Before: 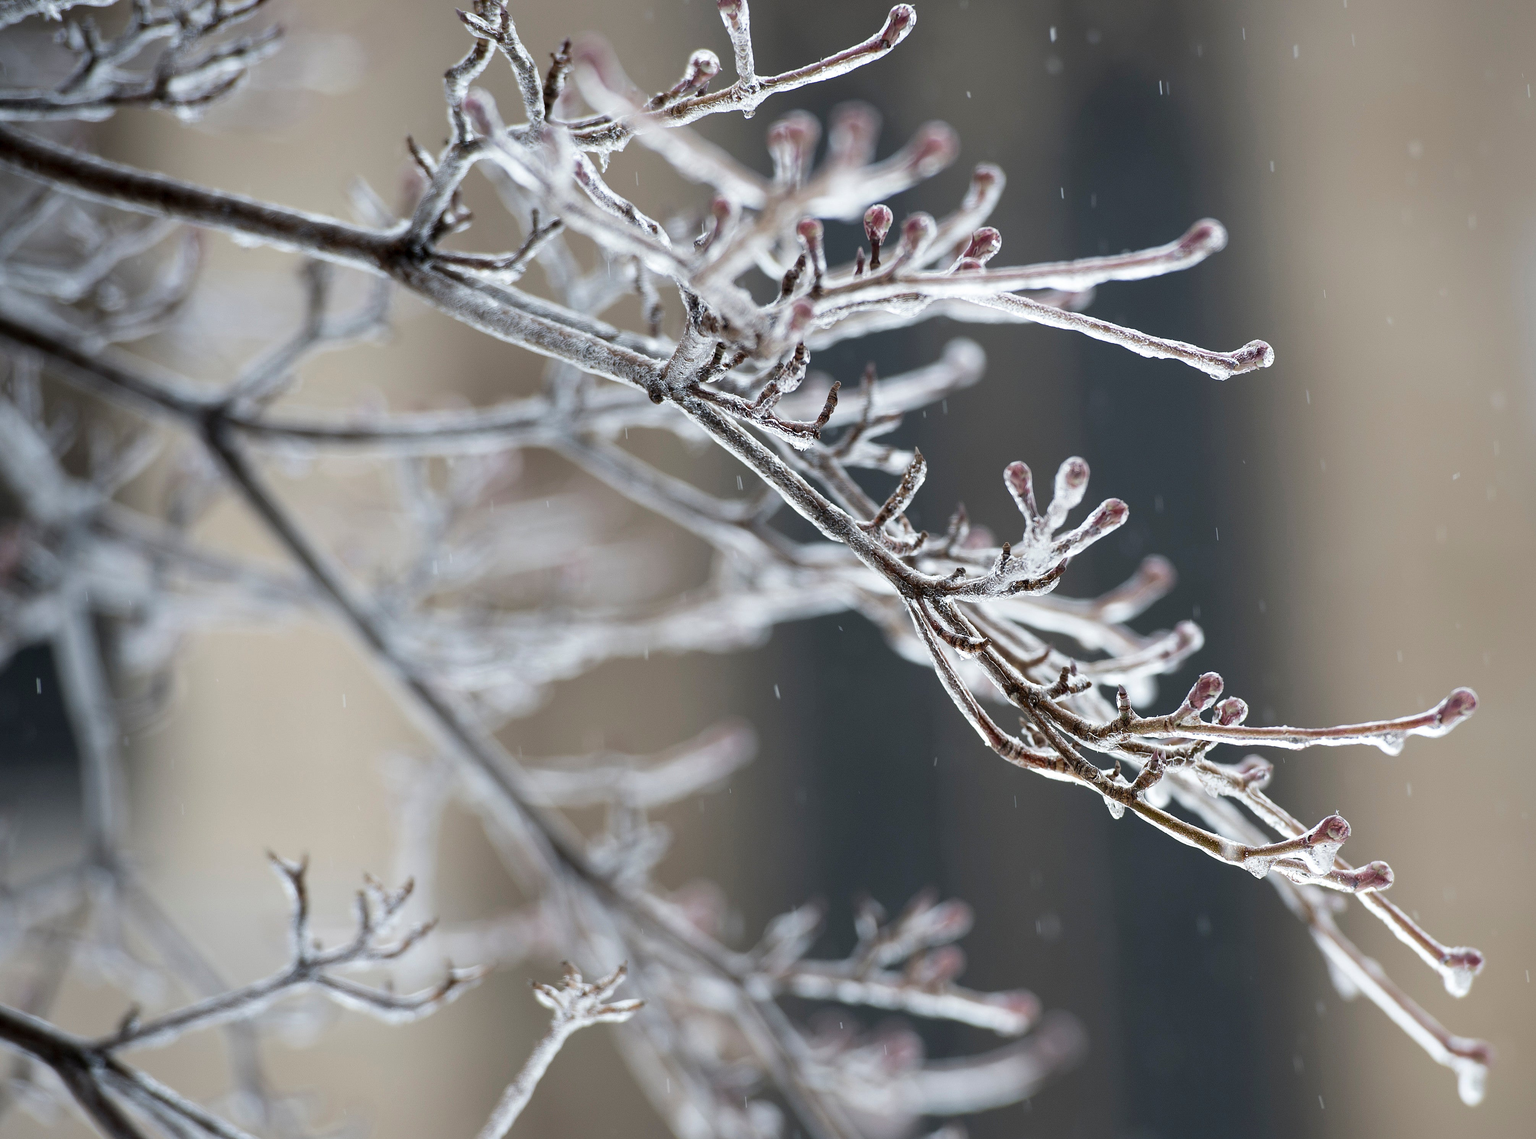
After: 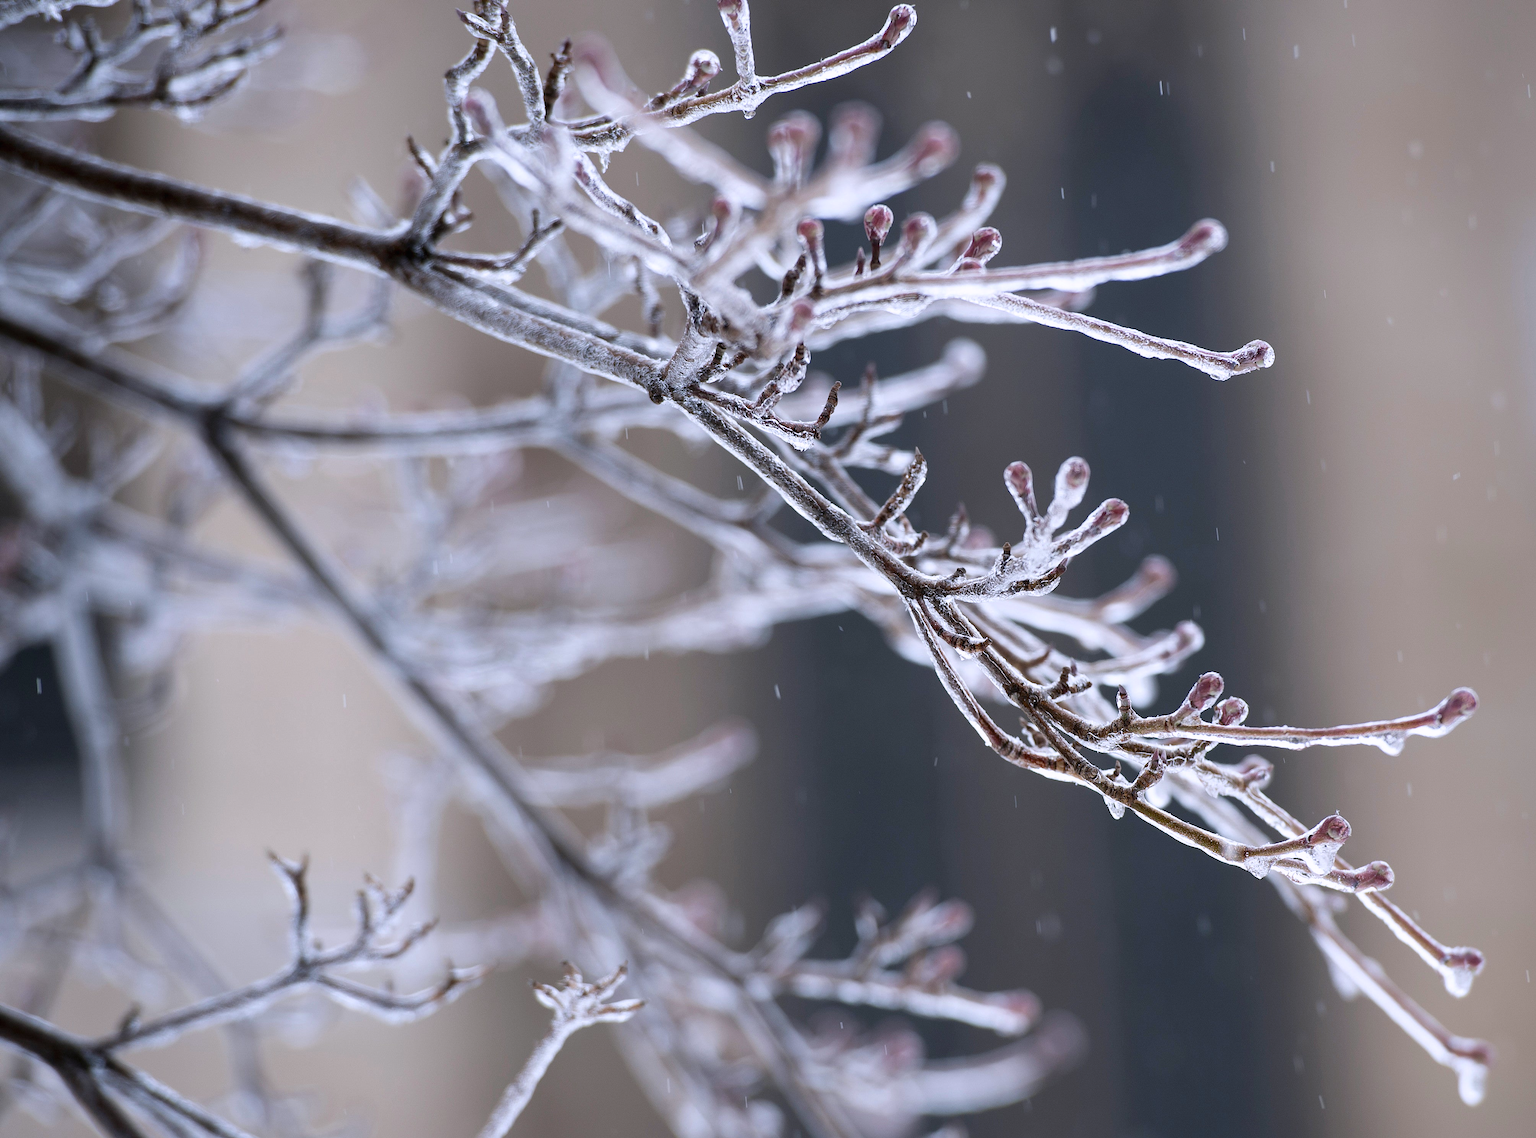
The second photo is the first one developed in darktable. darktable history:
white balance: red 1.004, blue 1.096
contrast brightness saturation: contrast -0.02, brightness -0.01, saturation 0.03
